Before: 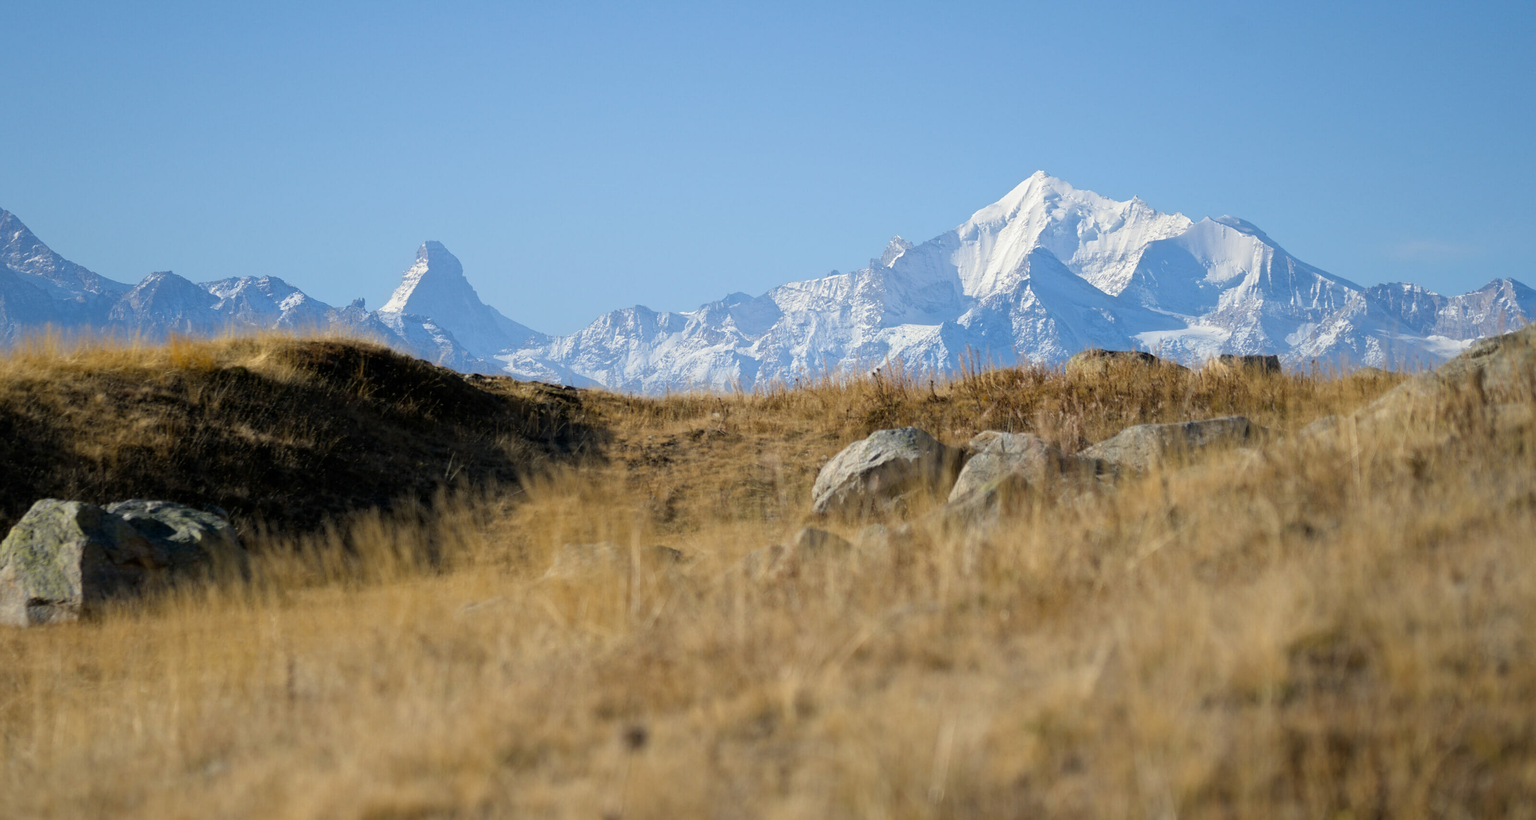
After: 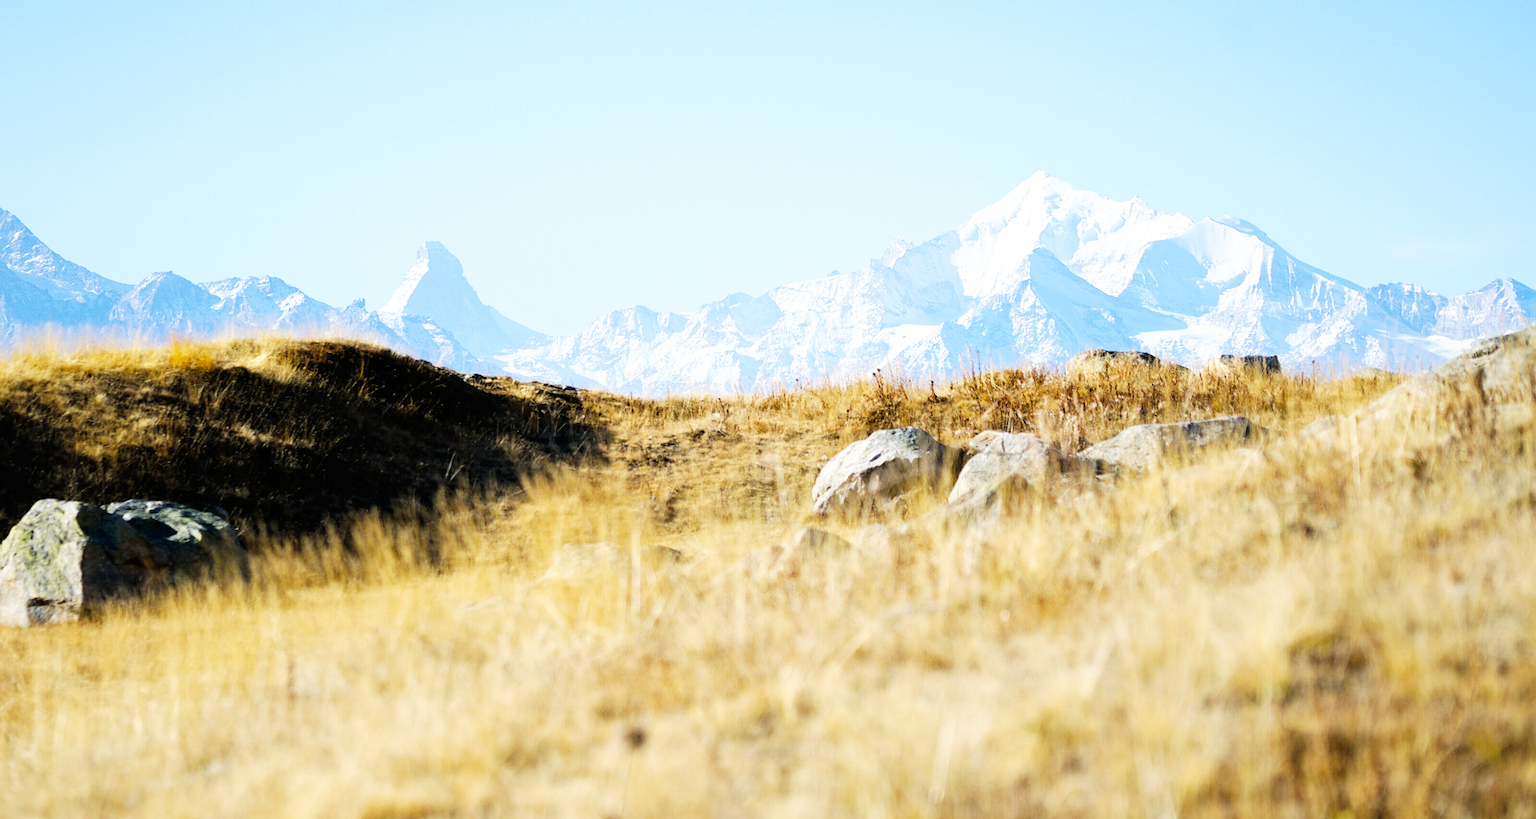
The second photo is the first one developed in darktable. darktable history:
base curve: curves: ch0 [(0, 0) (0.007, 0.004) (0.027, 0.03) (0.046, 0.07) (0.207, 0.54) (0.442, 0.872) (0.673, 0.972) (1, 1)], preserve colors none
sharpen: amount 0.2
exposure: exposure 0.2 EV, compensate highlight preservation false
white balance: red 0.974, blue 1.044
